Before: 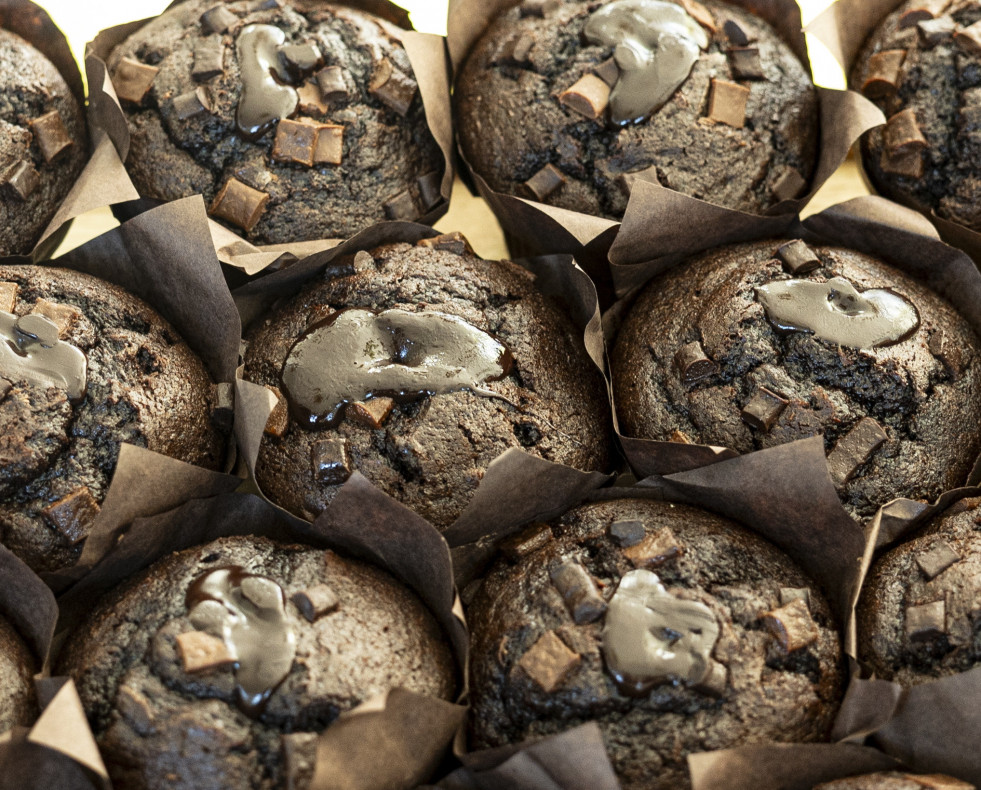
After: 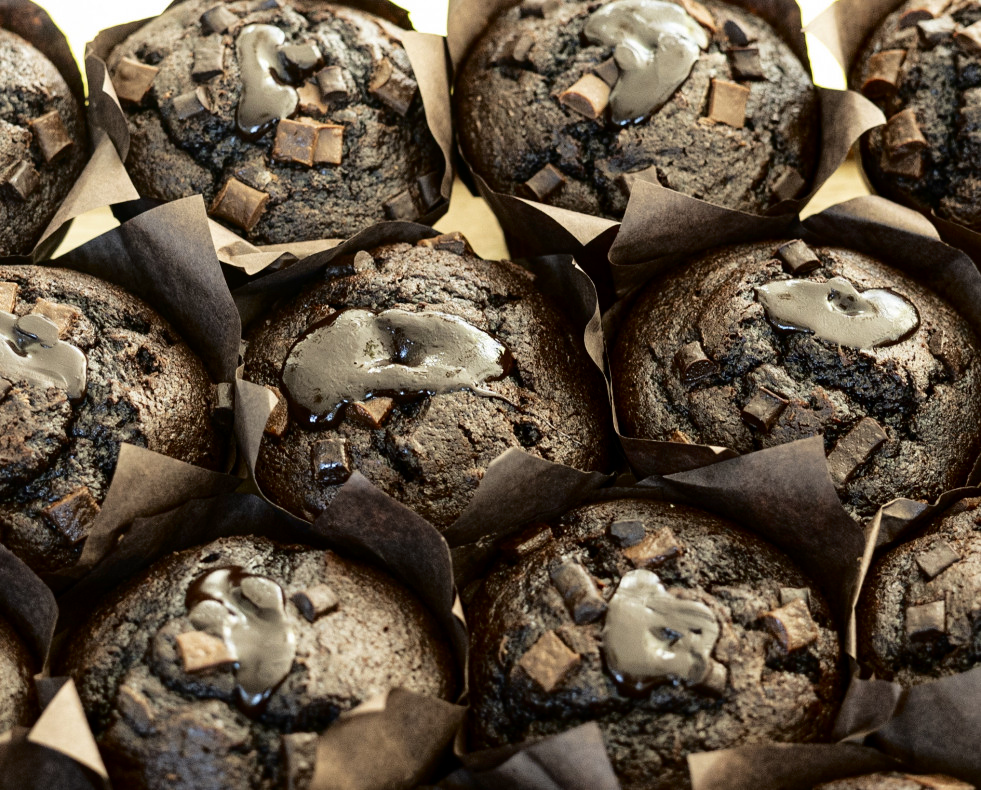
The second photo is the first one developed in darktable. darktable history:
fill light: exposure -2 EV, width 8.6
white balance: emerald 1
